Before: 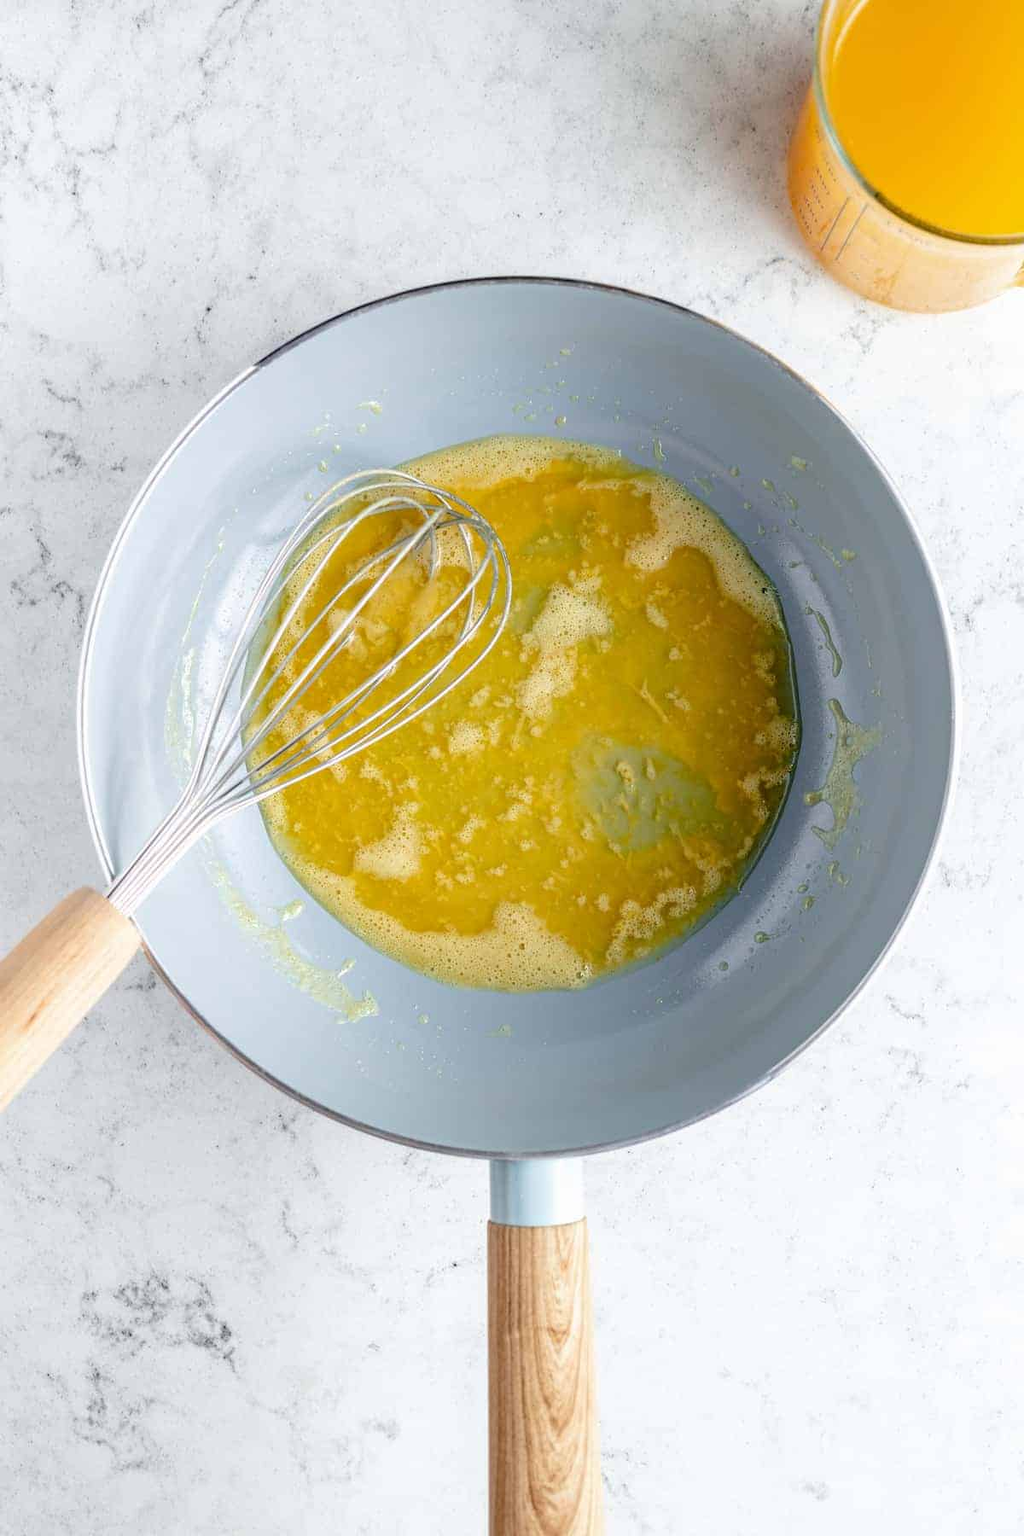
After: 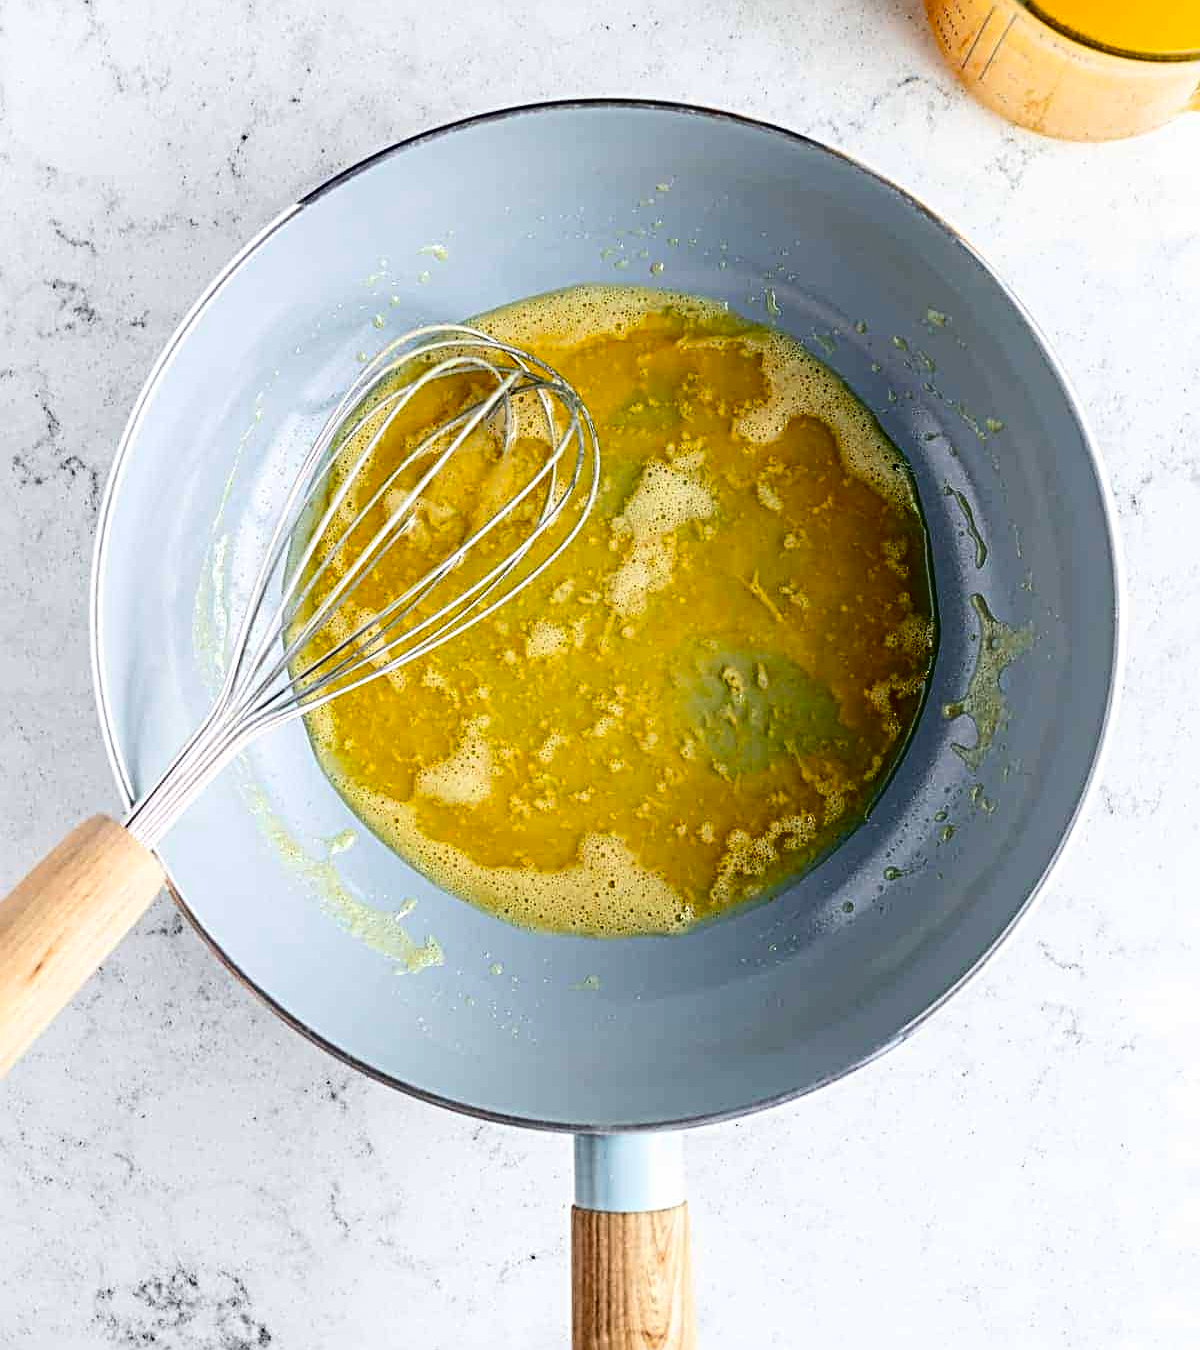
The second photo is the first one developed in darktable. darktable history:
contrast brightness saturation: contrast 0.22, brightness -0.19, saturation 0.24
sharpen: radius 4
crop and rotate: top 12.5%, bottom 12.5%
